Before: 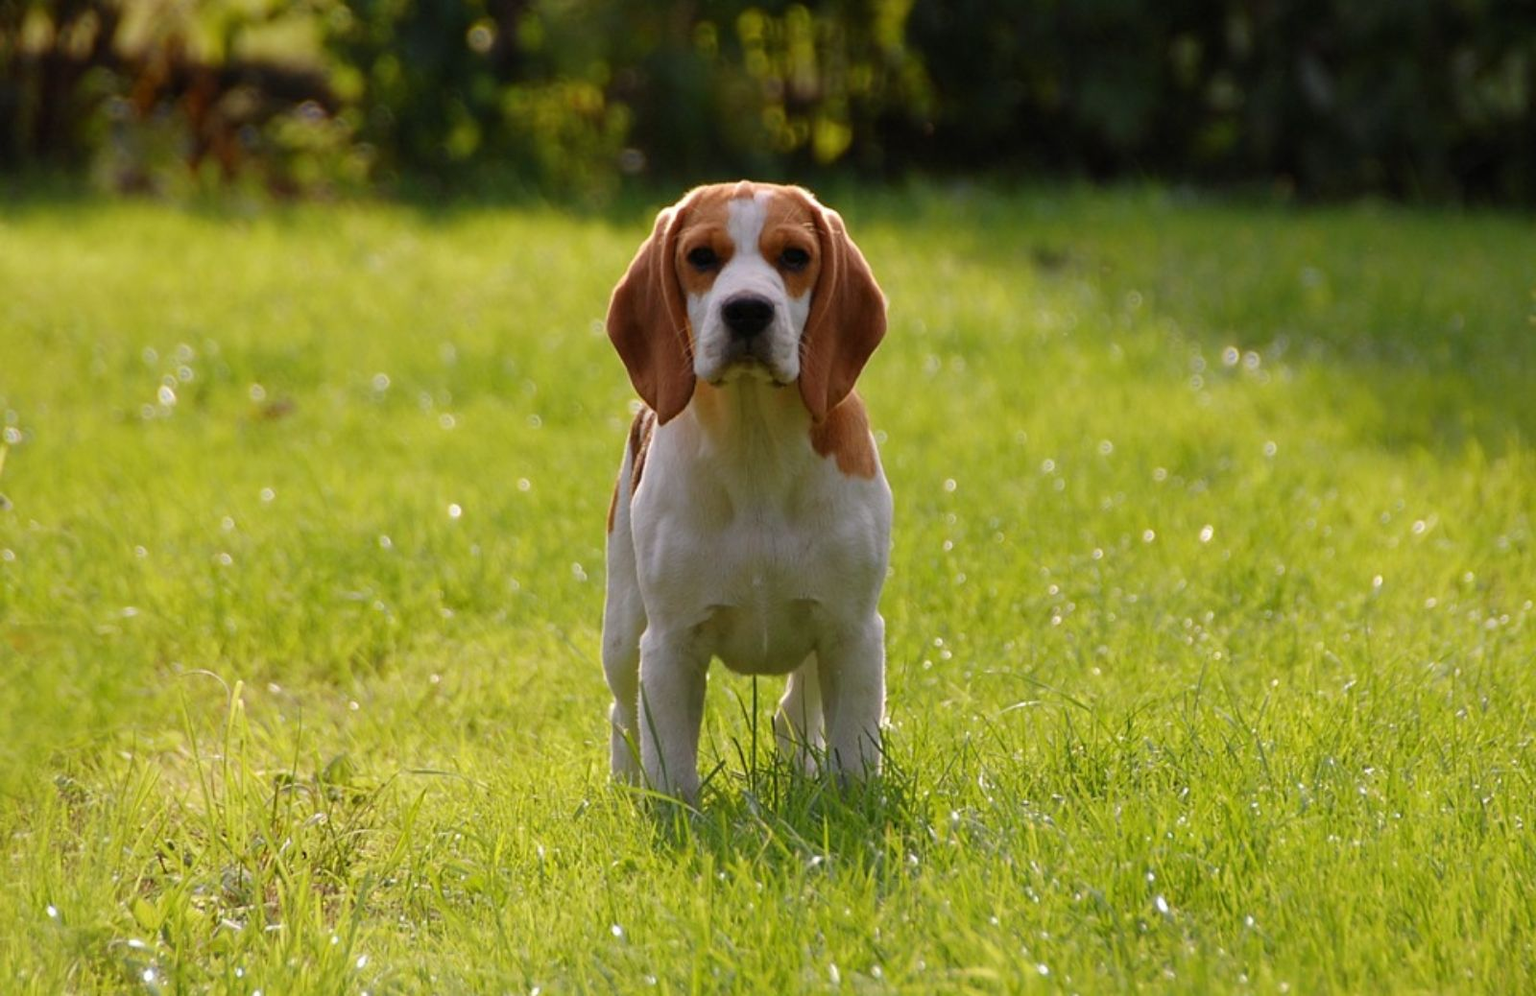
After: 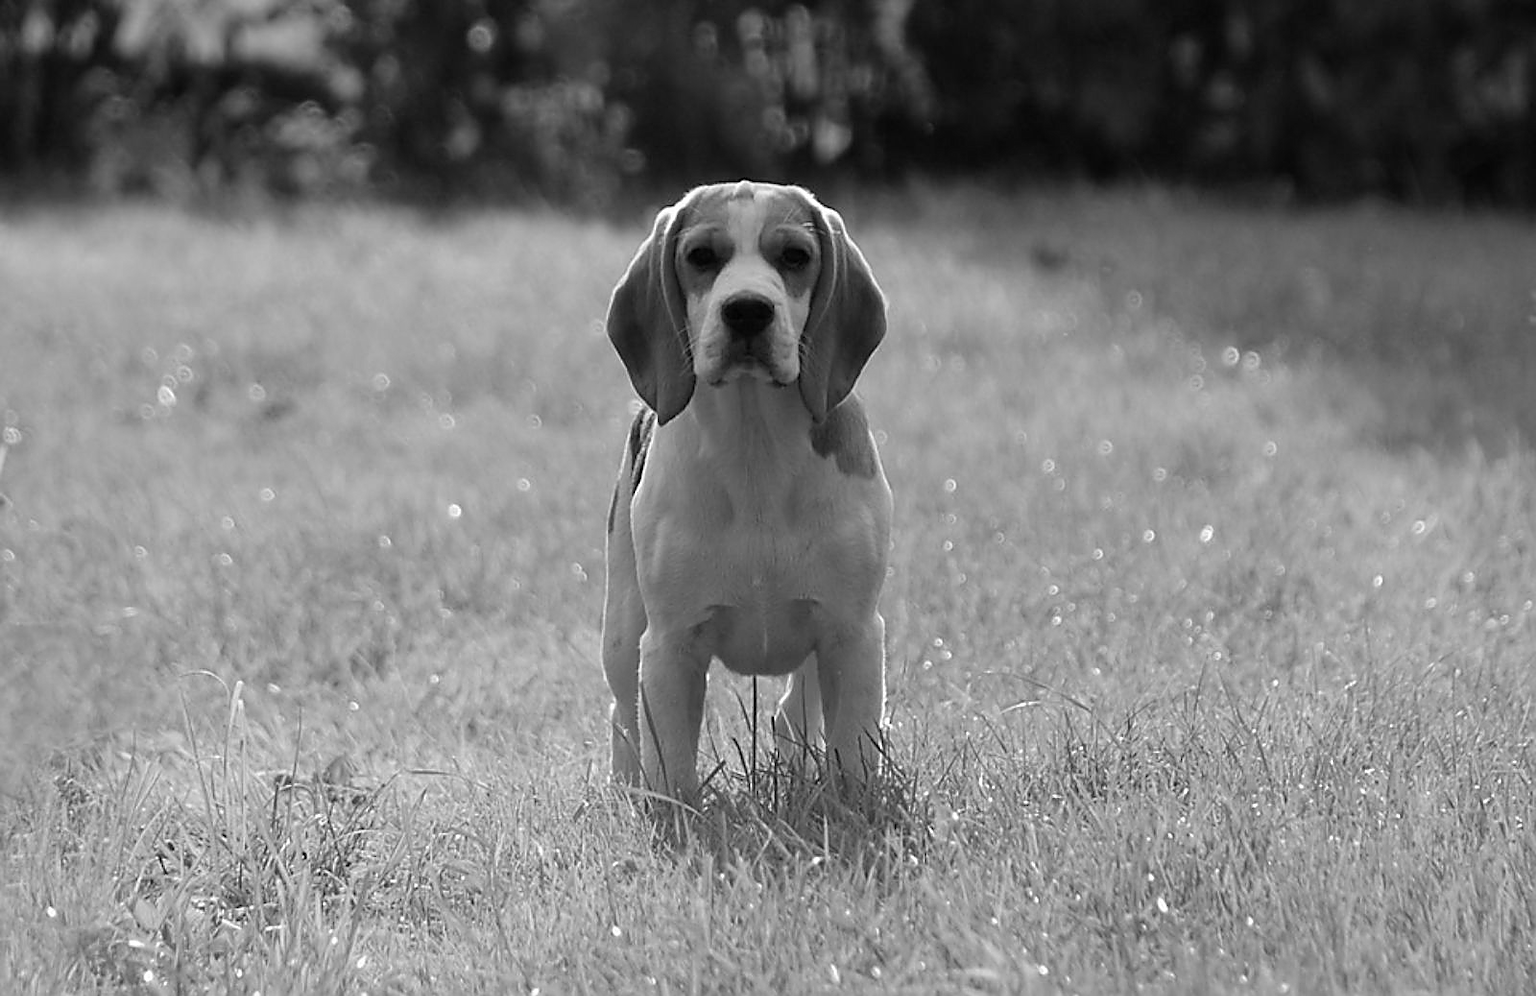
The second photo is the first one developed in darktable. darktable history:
contrast brightness saturation: saturation 0.1
sharpen: radius 1.4, amount 1.25, threshold 0.7
monochrome: a 1.94, b -0.638
